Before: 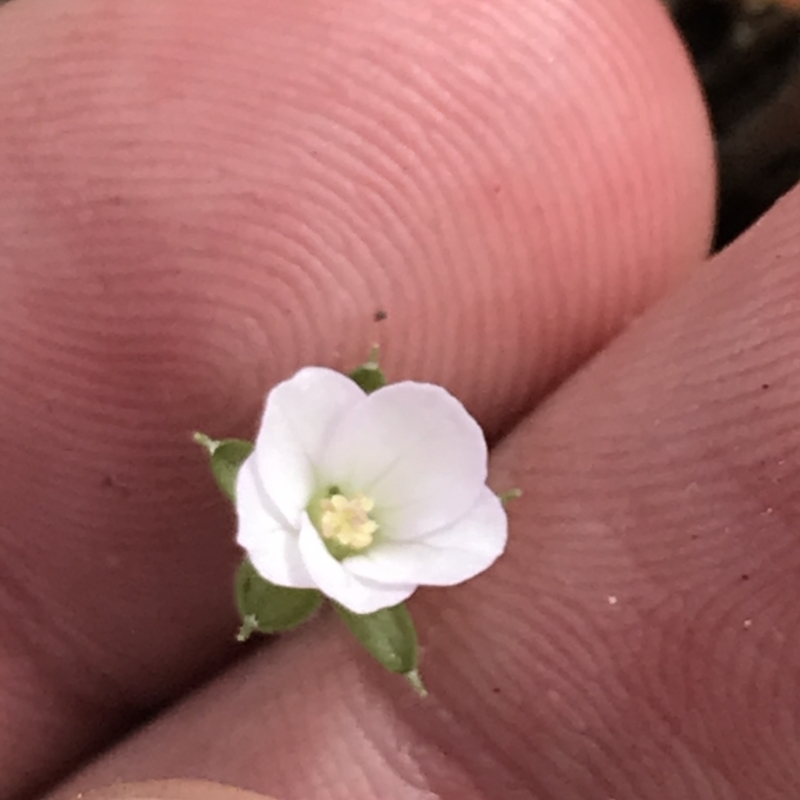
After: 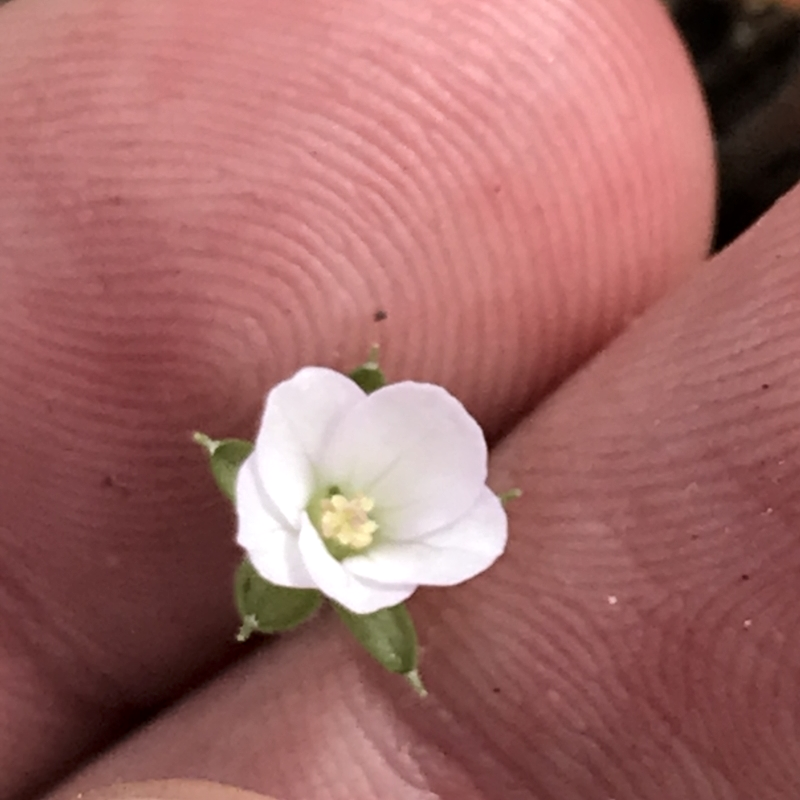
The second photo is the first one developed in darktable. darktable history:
local contrast: mode bilateral grid, contrast 19, coarseness 50, detail 130%, midtone range 0.2
